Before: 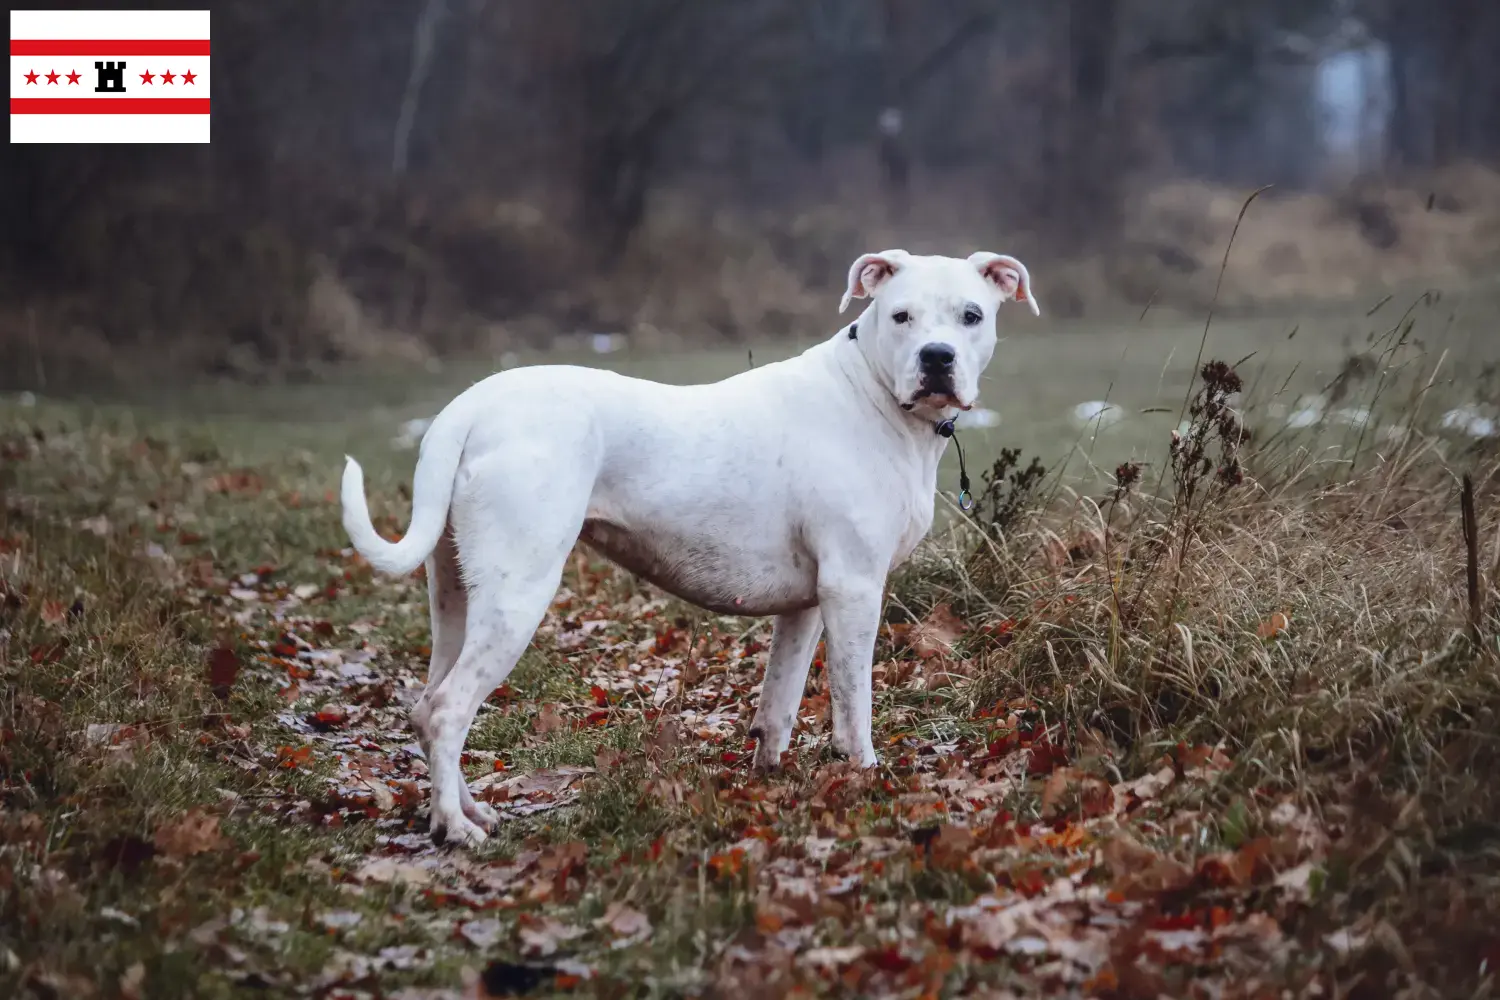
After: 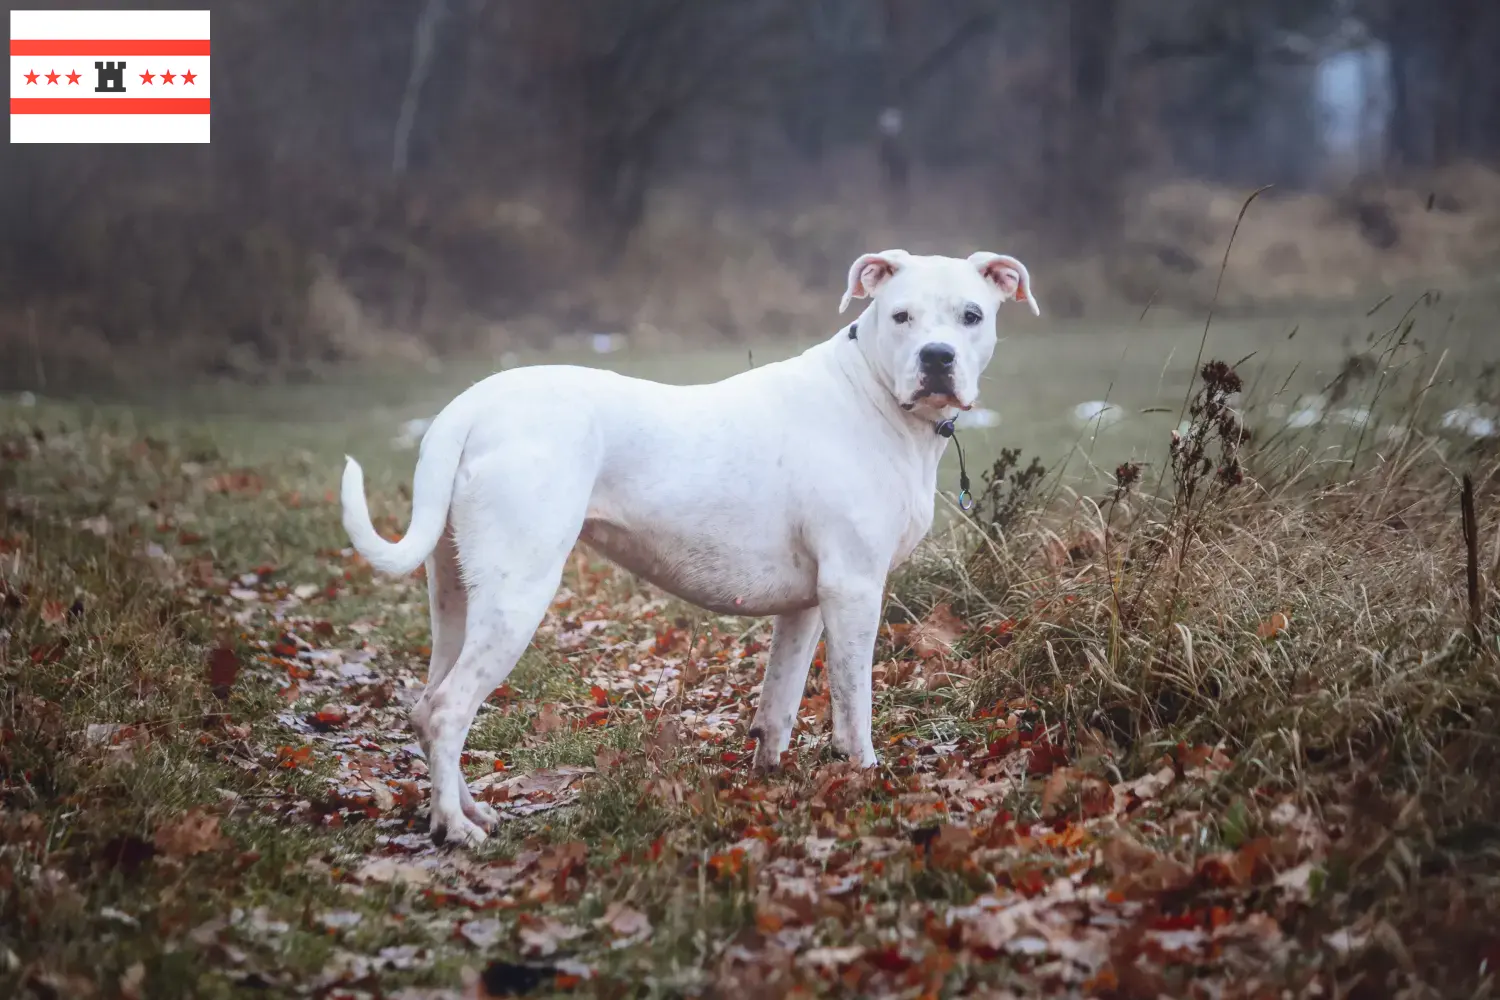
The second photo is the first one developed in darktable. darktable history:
exposure: compensate highlight preservation false
bloom: size 40%
